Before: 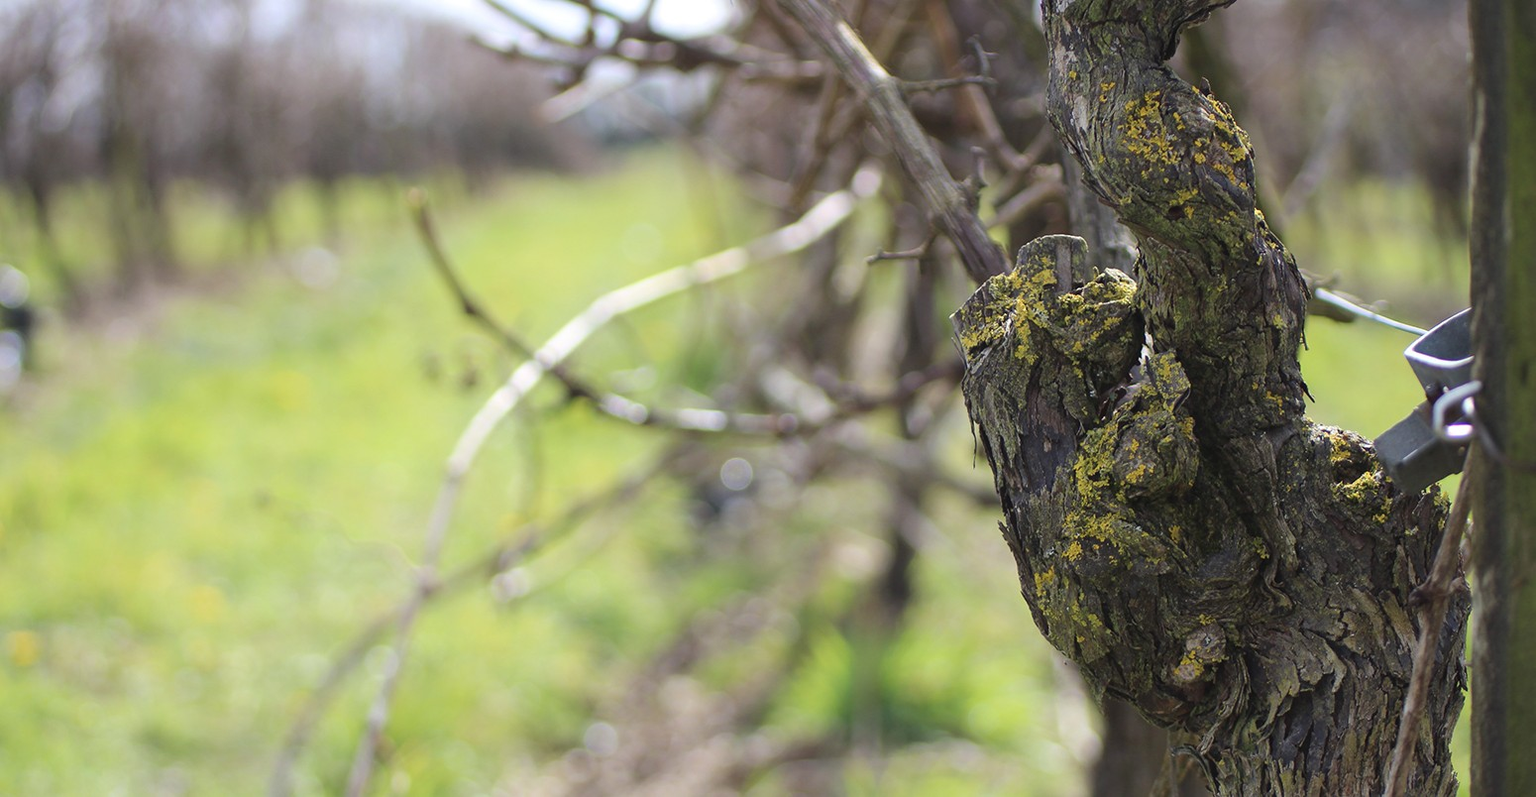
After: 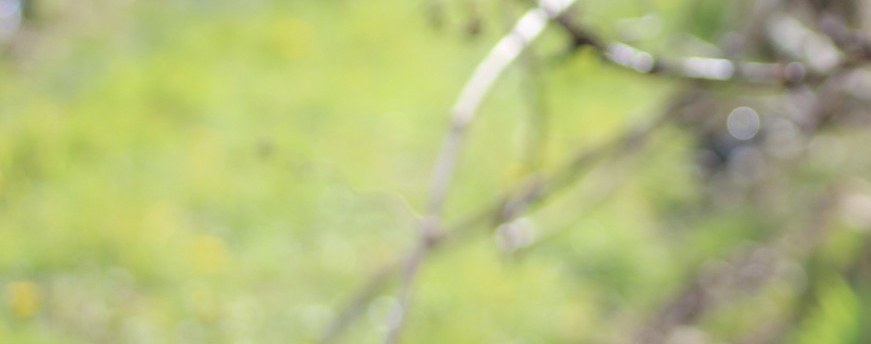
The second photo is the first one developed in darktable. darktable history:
crop: top 44.169%, right 43.749%, bottom 13.037%
